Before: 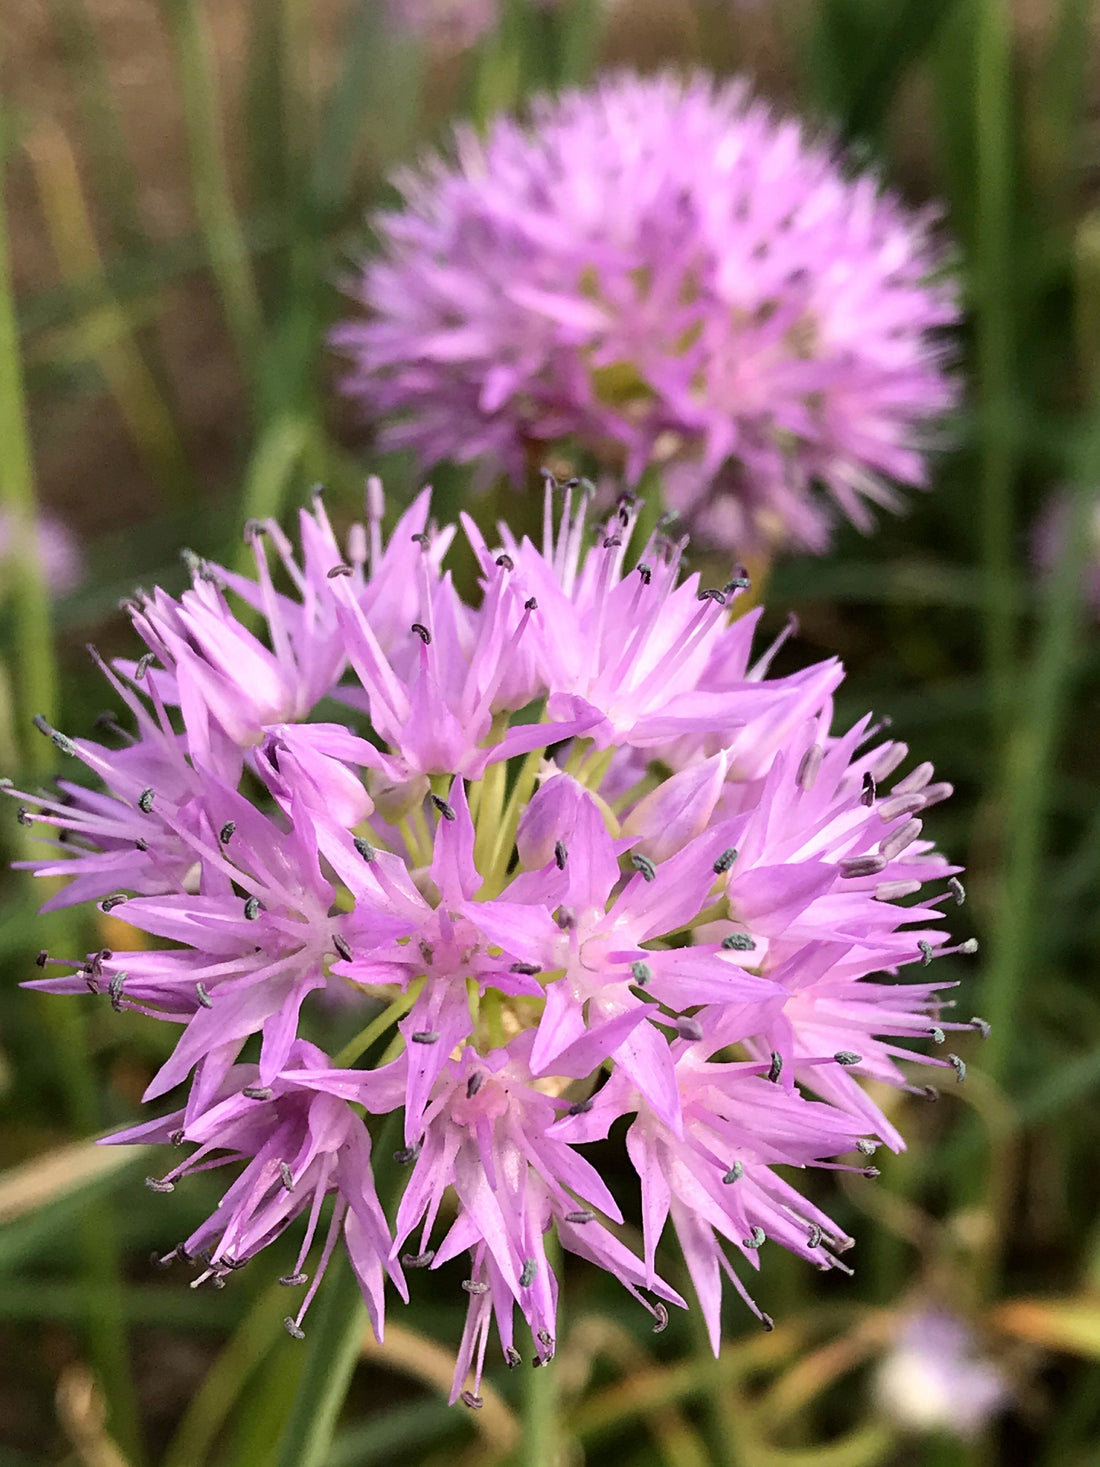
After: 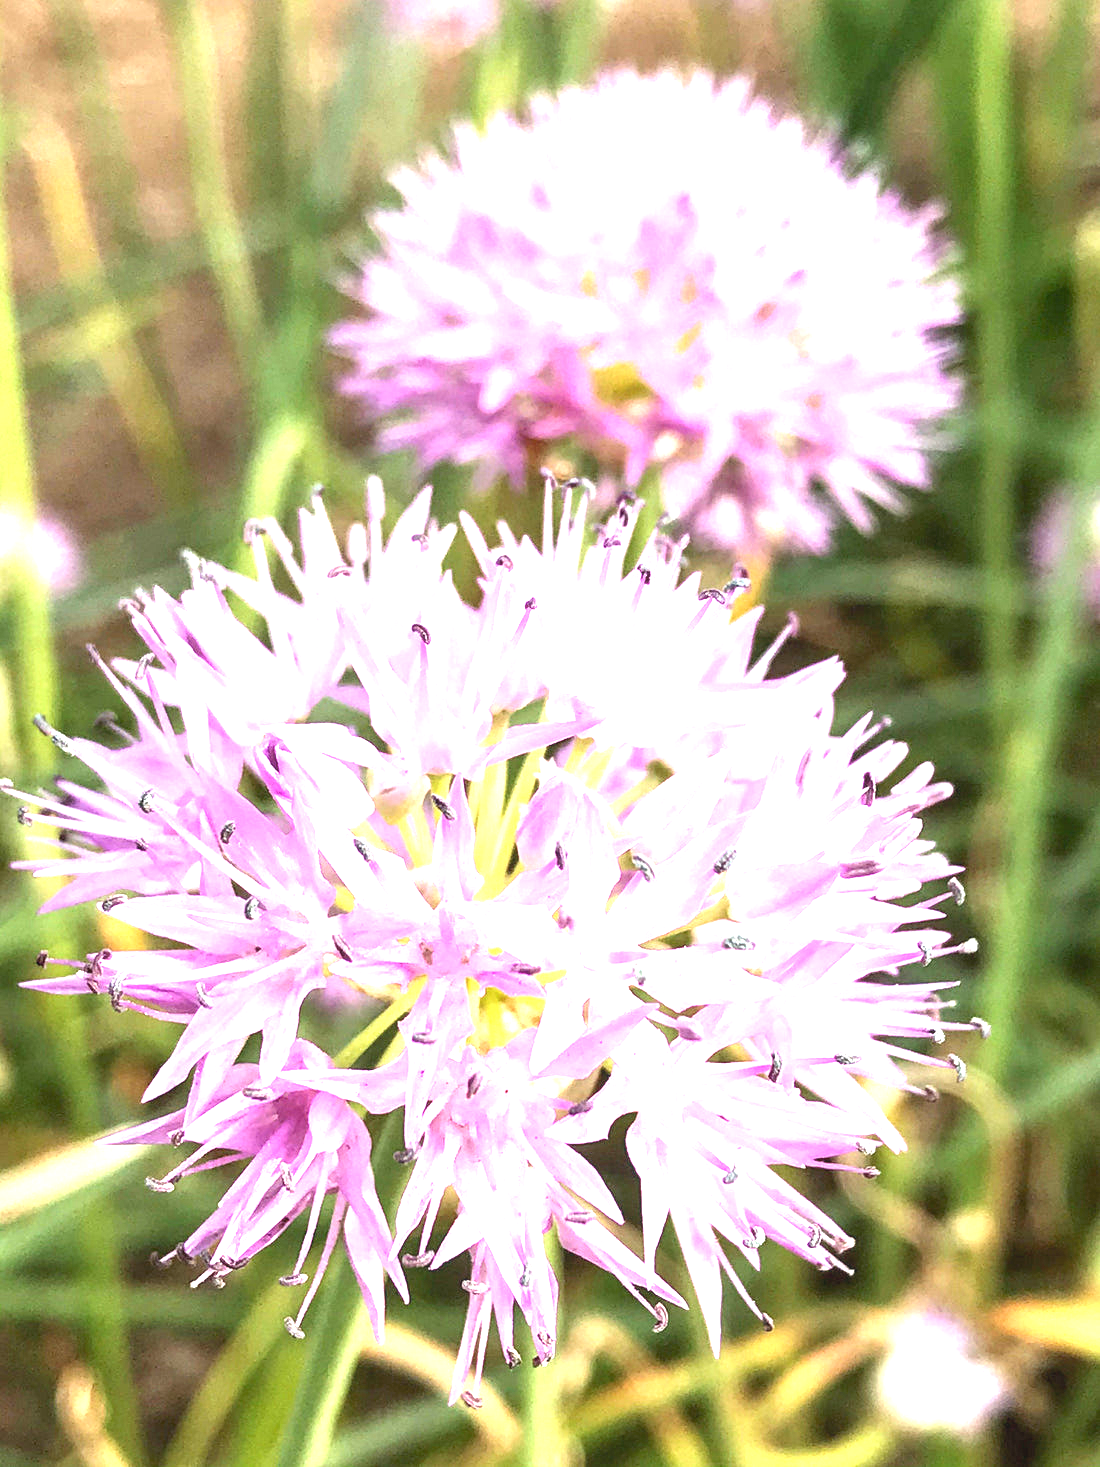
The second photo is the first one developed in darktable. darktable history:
exposure: exposure 2 EV, compensate highlight preservation false
local contrast: detail 110%
